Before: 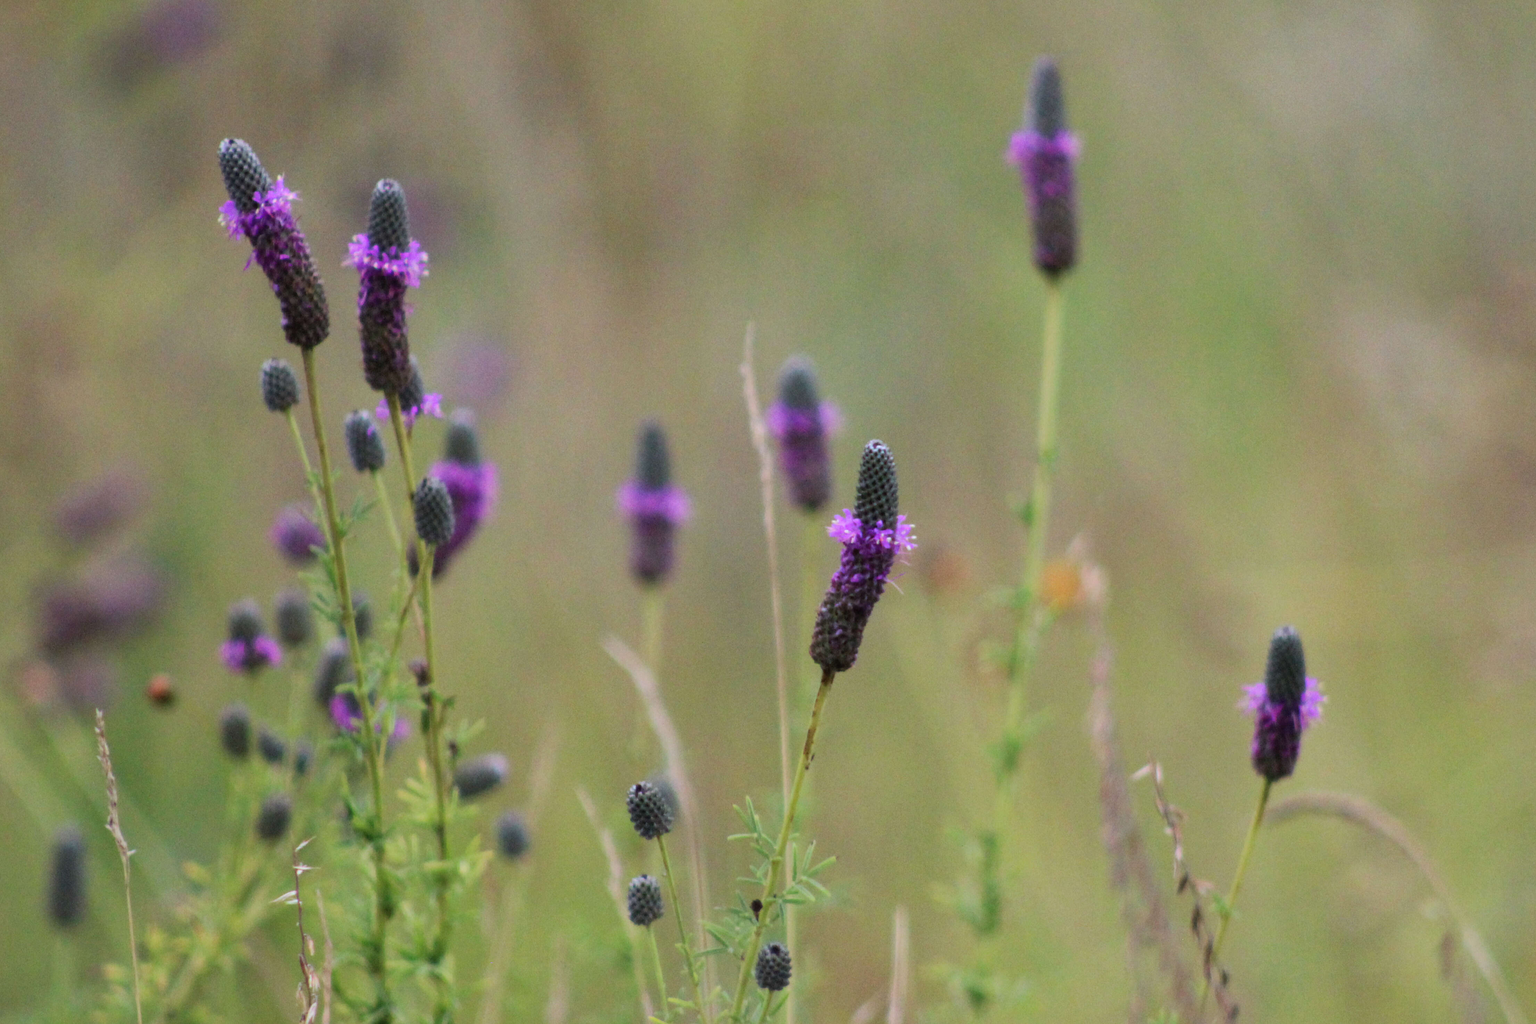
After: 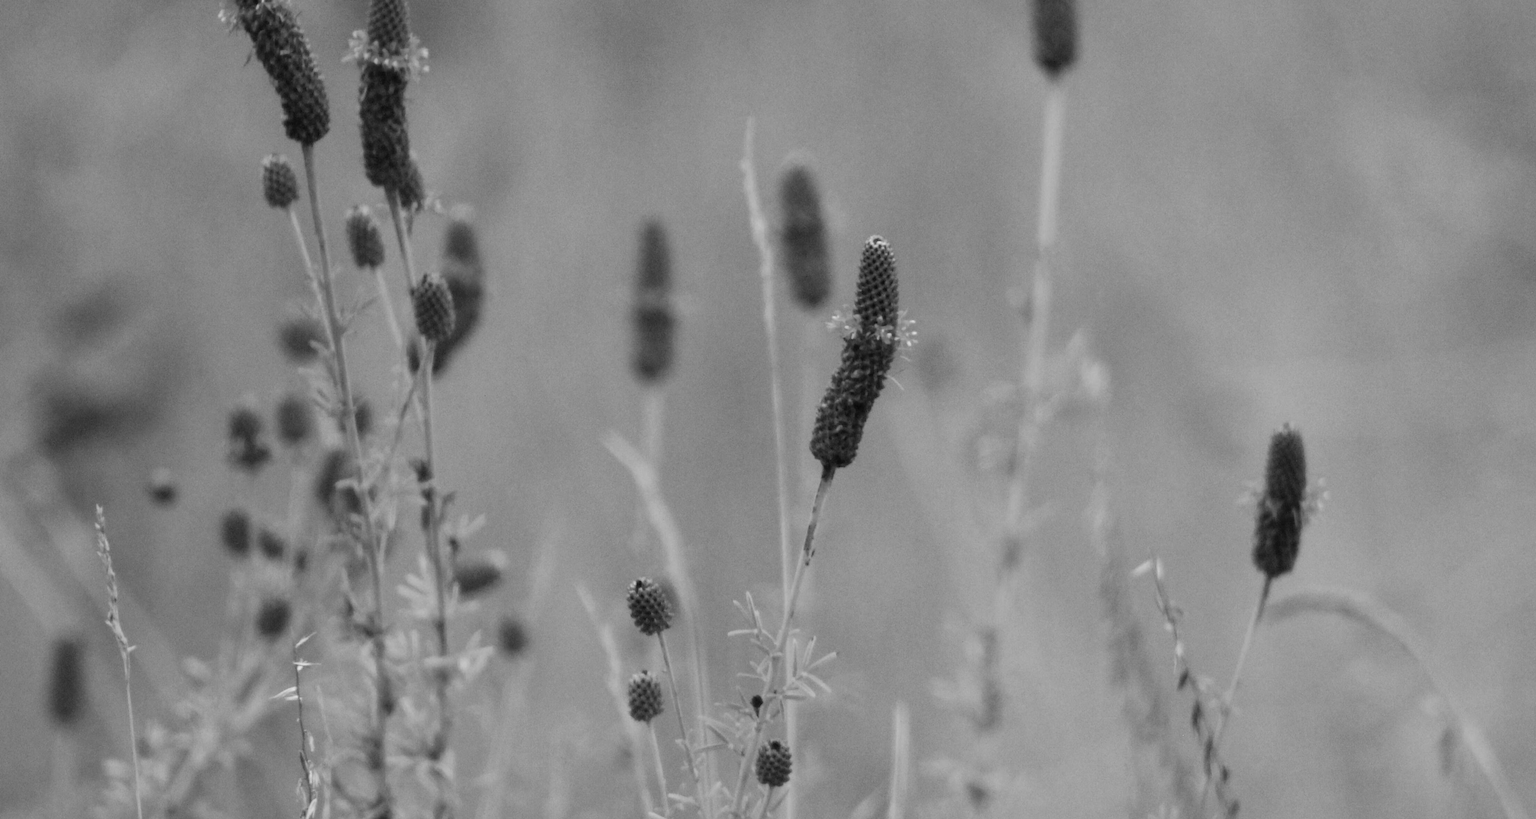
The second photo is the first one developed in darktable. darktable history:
monochrome: a -6.99, b 35.61, size 1.4
crop and rotate: top 19.998%
